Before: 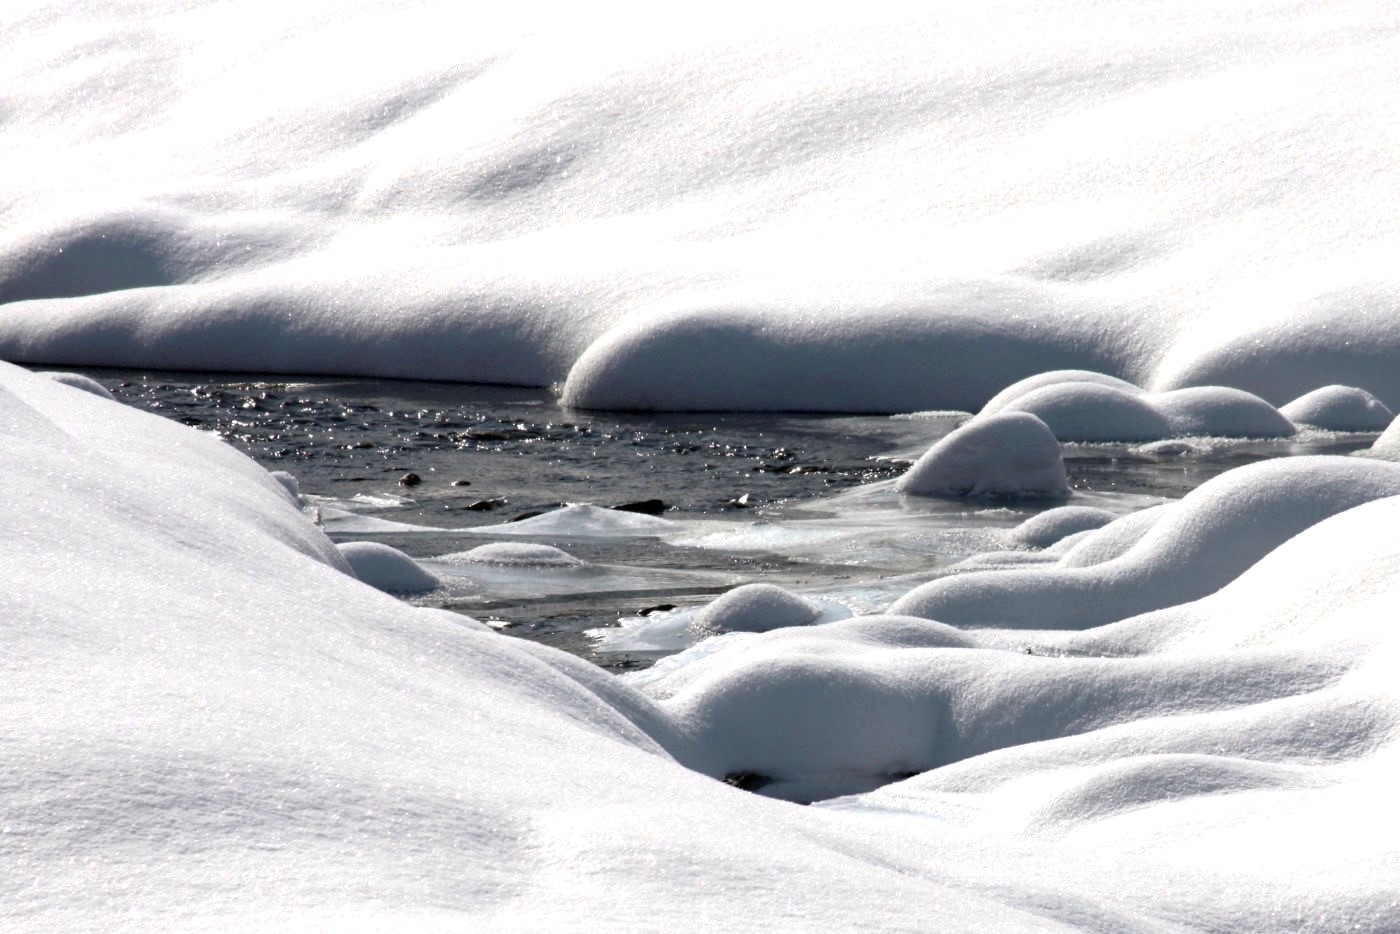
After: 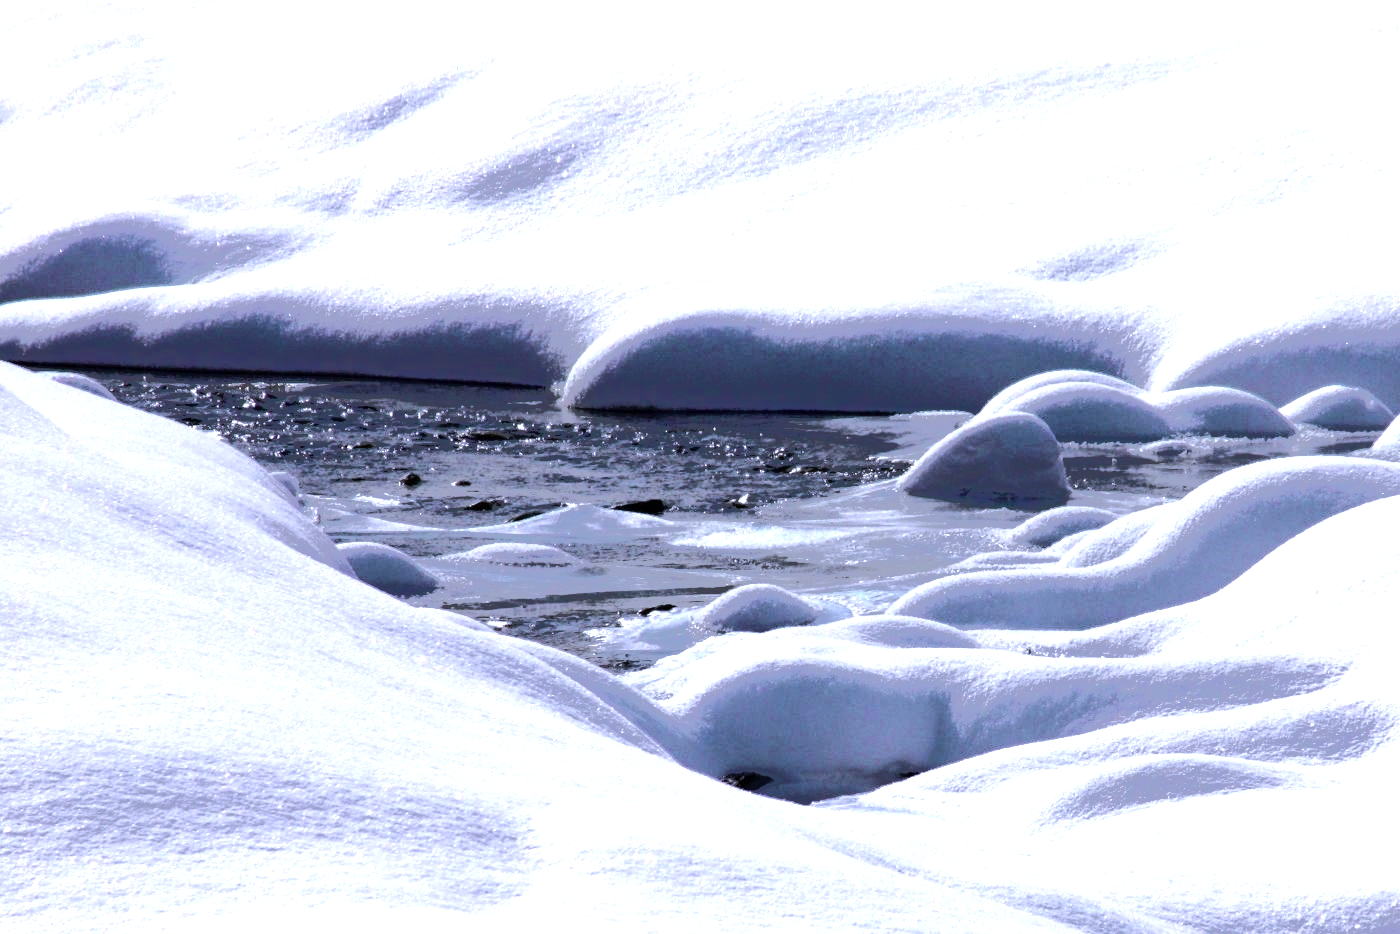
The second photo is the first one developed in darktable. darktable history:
color calibration: output R [0.948, 0.091, -0.04, 0], output G [-0.3, 1.384, -0.085, 0], output B [-0.108, 0.061, 1.08, 0], illuminant as shot in camera, x 0.377, y 0.392, temperature 4190.21 K
tone equalizer: -7 EV -0.64 EV, -6 EV 1.03 EV, -5 EV -0.444 EV, -4 EV 0.42 EV, -3 EV 0.418 EV, -2 EV 0.138 EV, -1 EV -0.139 EV, +0 EV -0.397 EV, edges refinement/feathering 500, mask exposure compensation -1.57 EV, preserve details no
exposure: exposure 0.171 EV, compensate exposure bias true, compensate highlight preservation false
